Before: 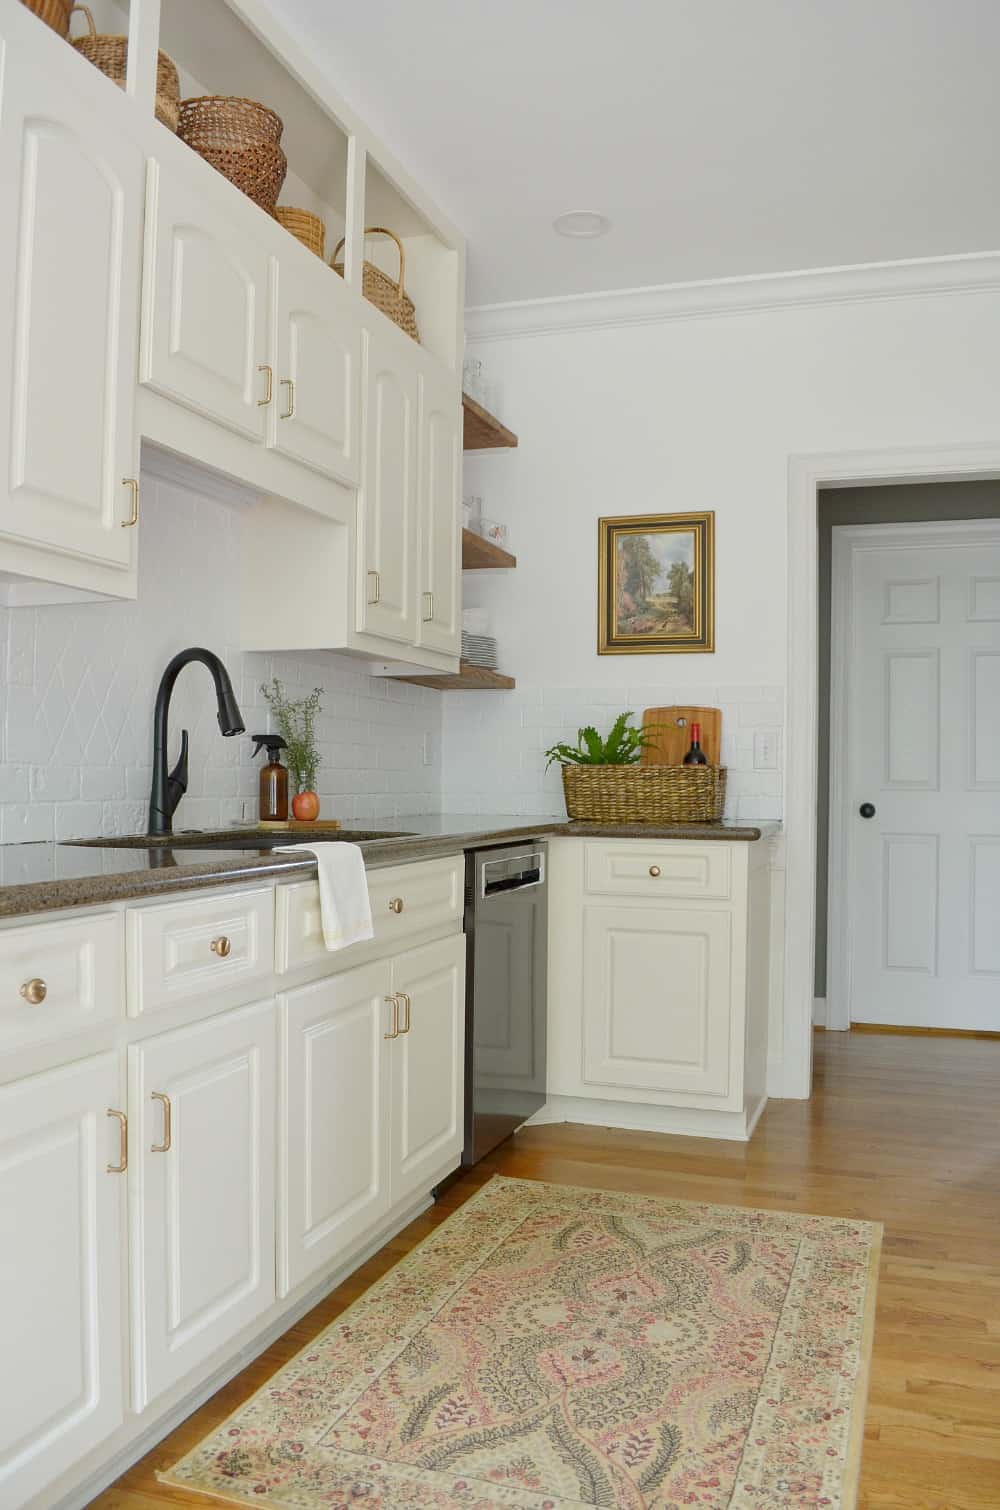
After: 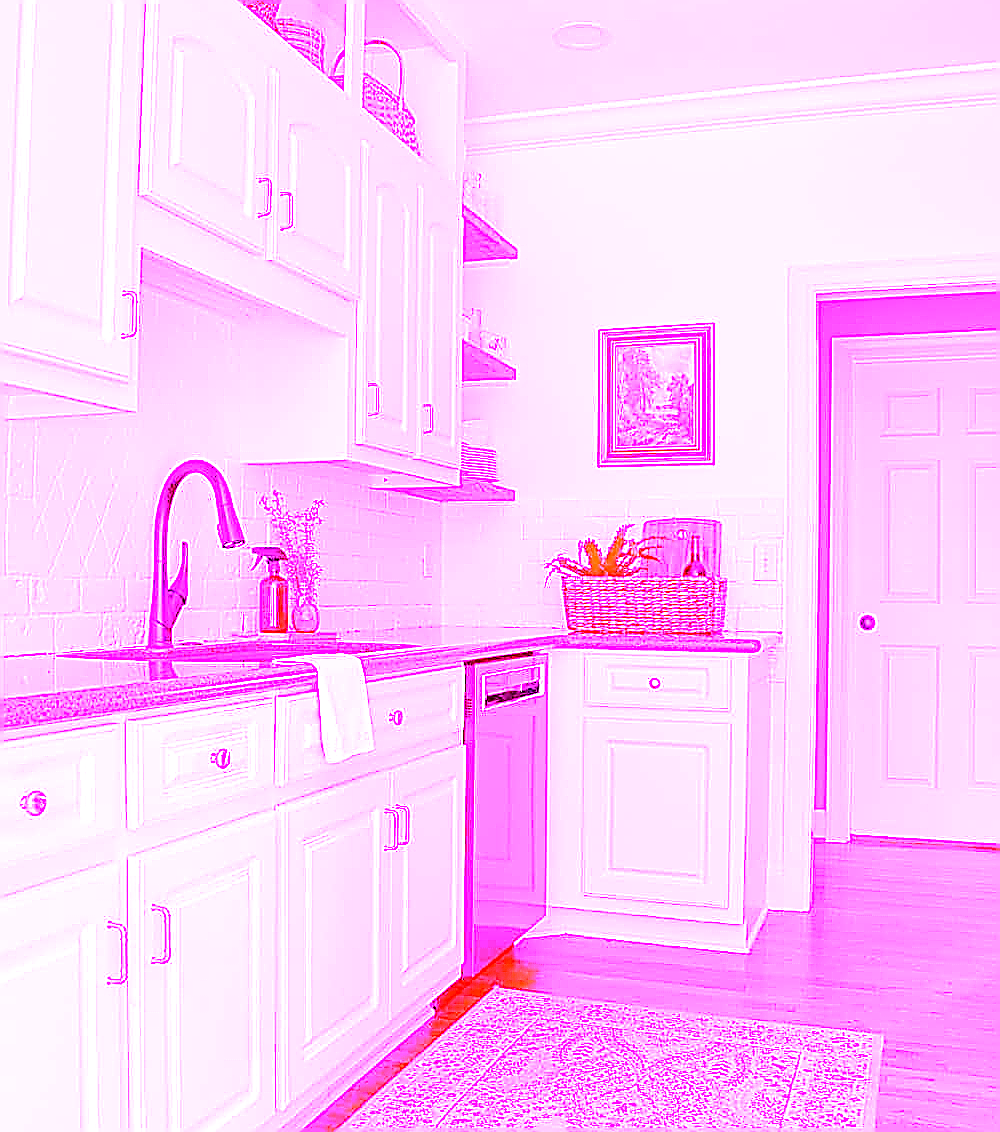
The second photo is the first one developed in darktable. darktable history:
exposure: exposure 0.566 EV, compensate highlight preservation false
crop and rotate: top 12.5%, bottom 12.5%
white balance: red 8, blue 8
sharpen: radius 1.559, amount 0.373, threshold 1.271
